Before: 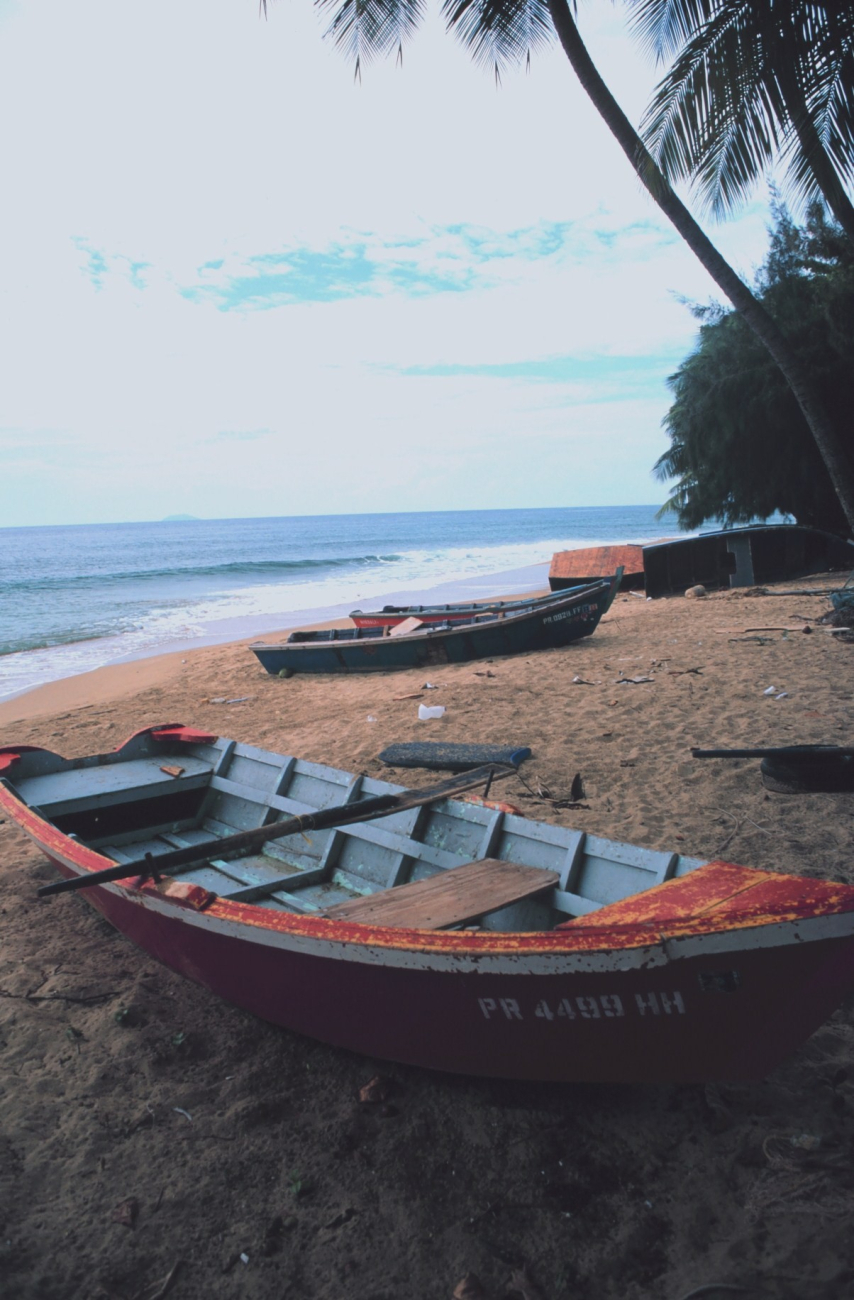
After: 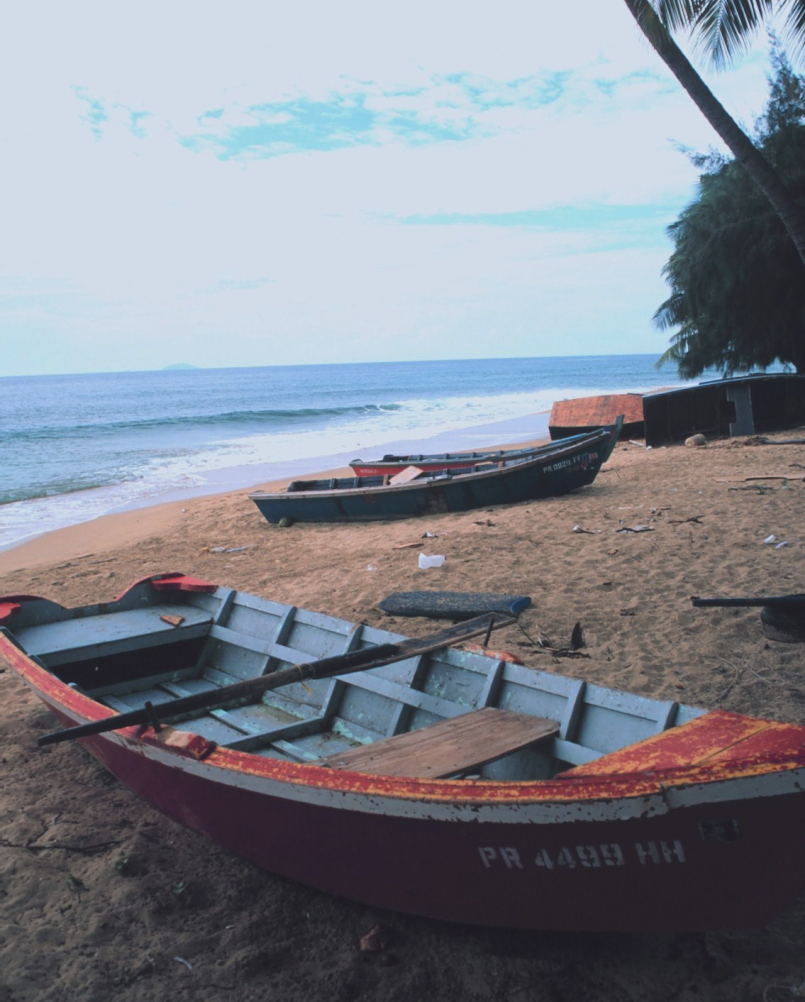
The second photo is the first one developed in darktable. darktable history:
white balance: red 0.982, blue 1.018
tone equalizer: -8 EV 0.06 EV, smoothing diameter 25%, edges refinement/feathering 10, preserve details guided filter
crop and rotate: angle 0.03°, top 11.643%, right 5.651%, bottom 11.189%
